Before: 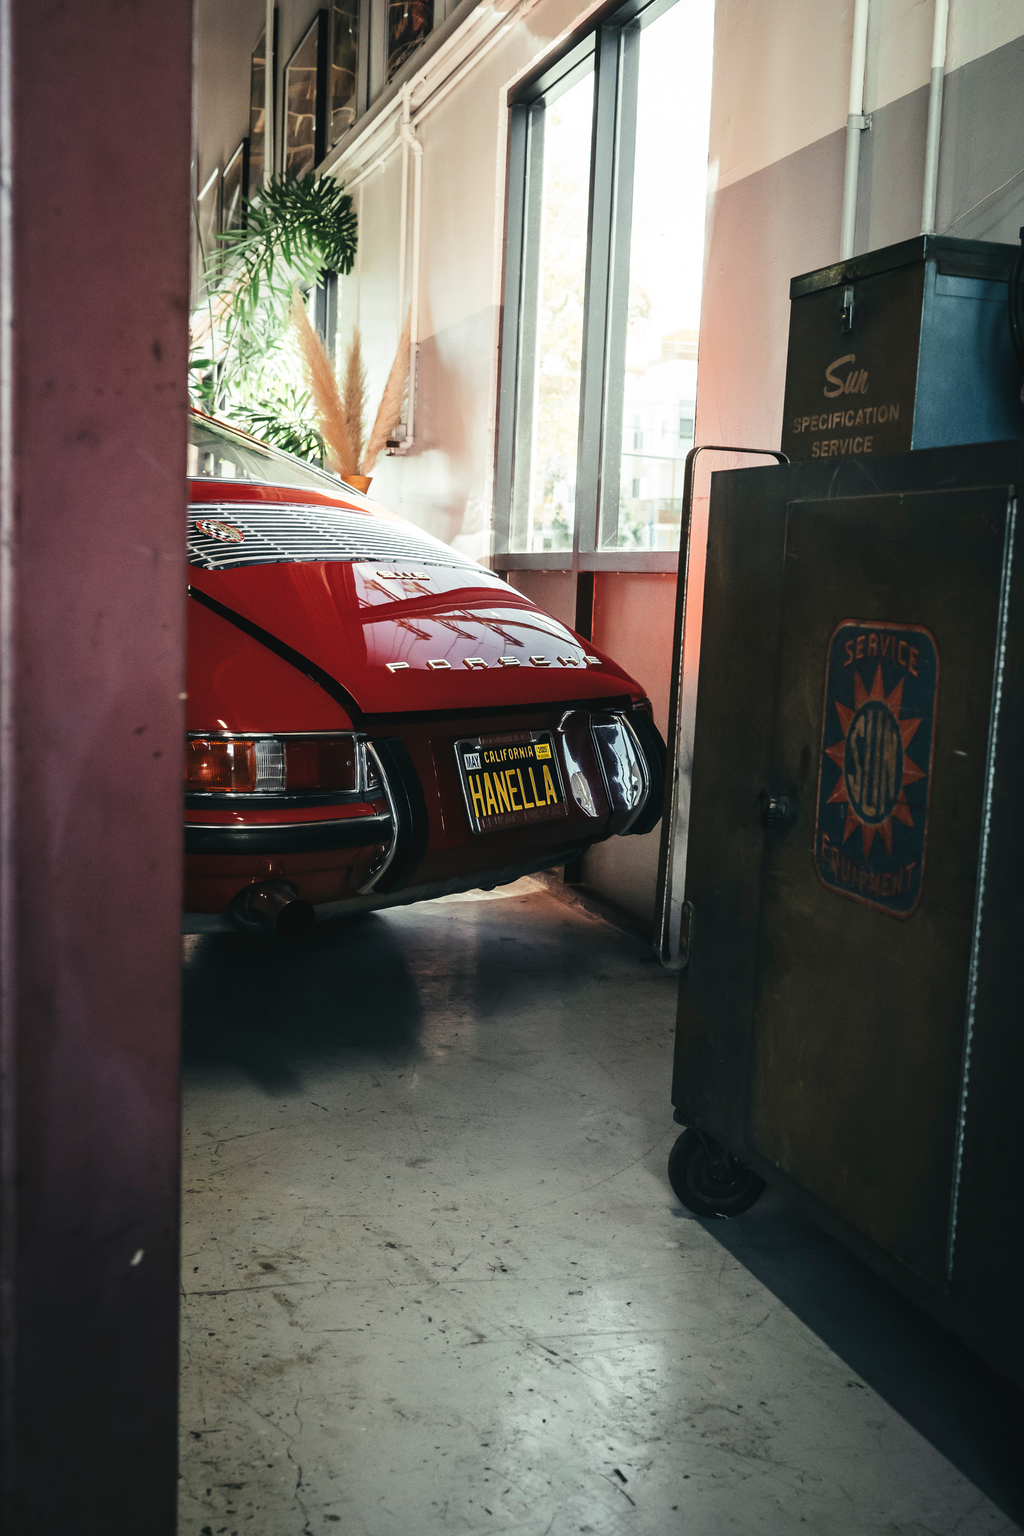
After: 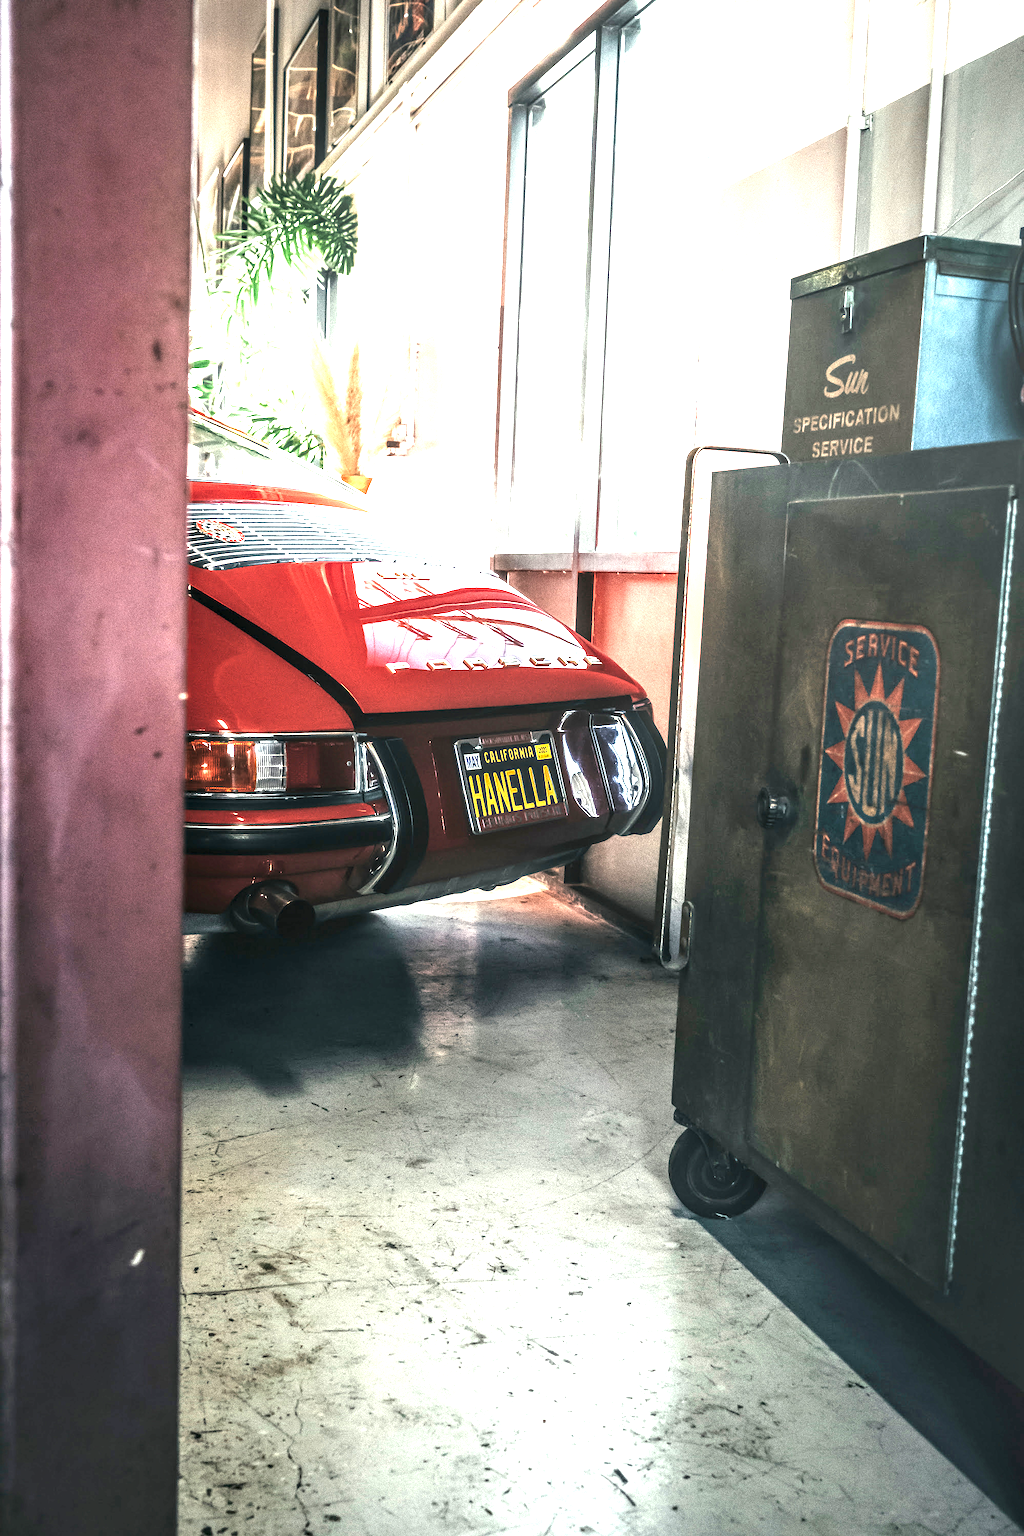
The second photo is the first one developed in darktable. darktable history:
local contrast: highlights 0%, shadows 0%, detail 182%
exposure: black level correction 0, exposure 1.675 EV, compensate exposure bias true, compensate highlight preservation false
